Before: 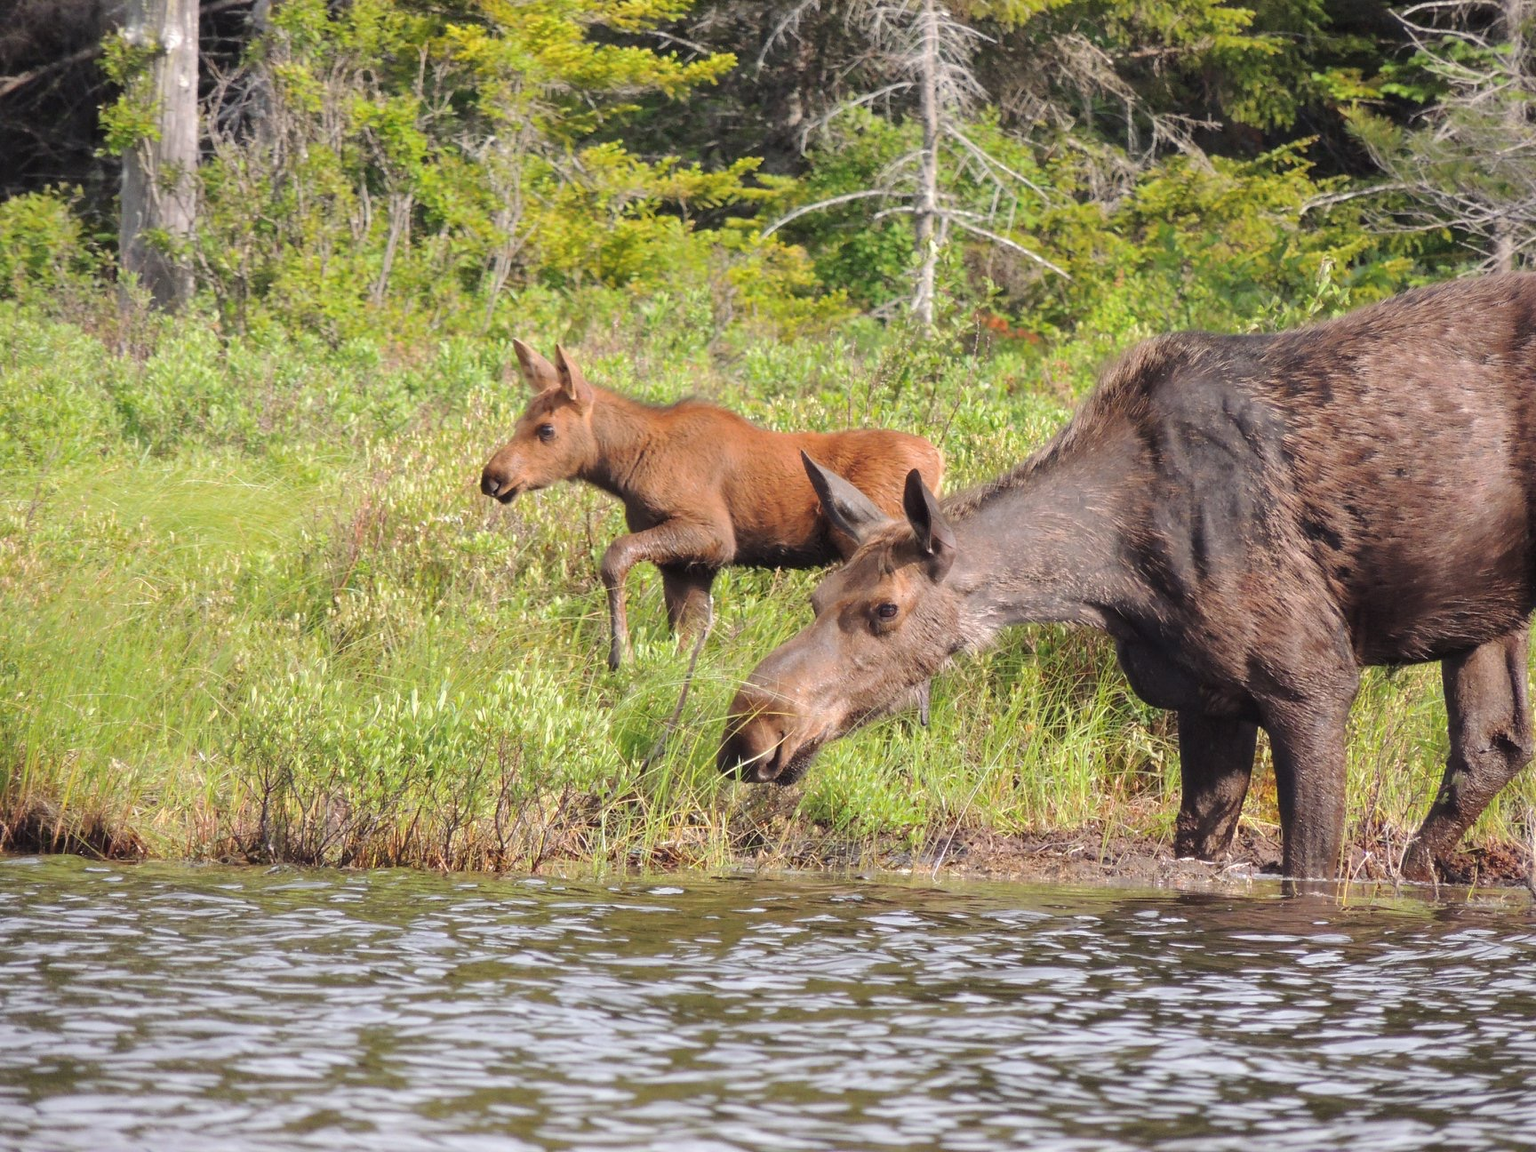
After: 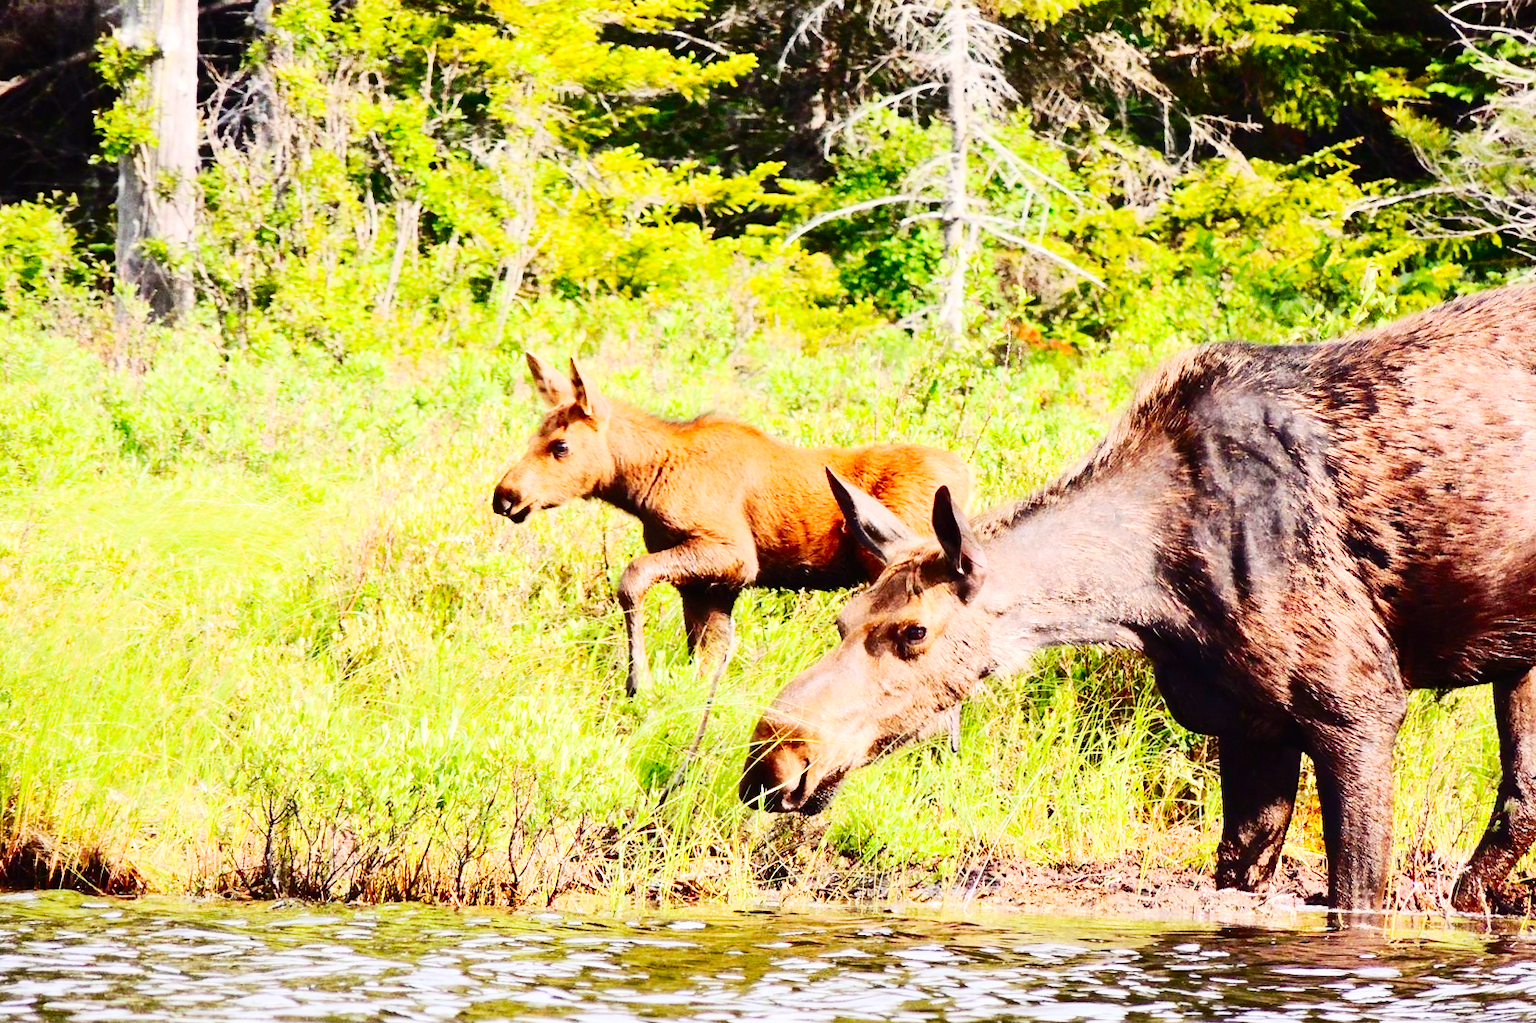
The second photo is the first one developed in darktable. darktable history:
color balance rgb: perceptual saturation grading › global saturation 20%, perceptual saturation grading › highlights -25%, perceptual saturation grading › shadows 25%
contrast brightness saturation: contrast 0.4, brightness 0.05, saturation 0.25
base curve: curves: ch0 [(0, 0) (0.036, 0.025) (0.121, 0.166) (0.206, 0.329) (0.605, 0.79) (1, 1)], preserve colors none
crop and rotate: angle 0.2°, left 0.275%, right 3.127%, bottom 14.18%
